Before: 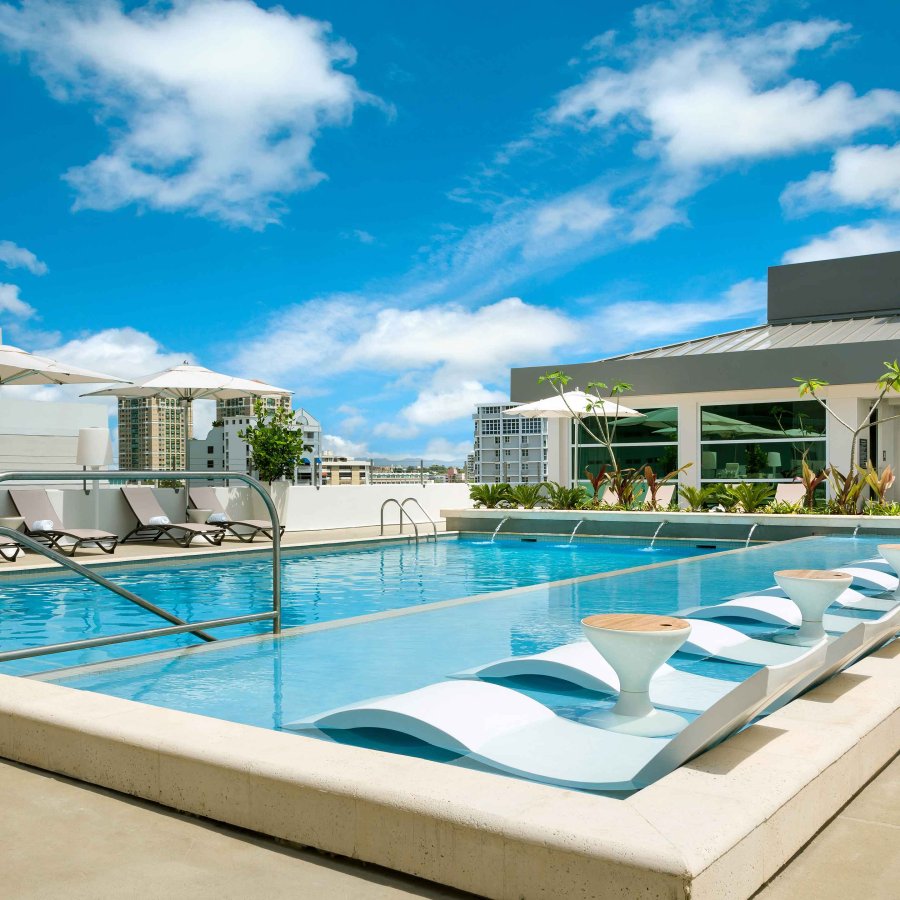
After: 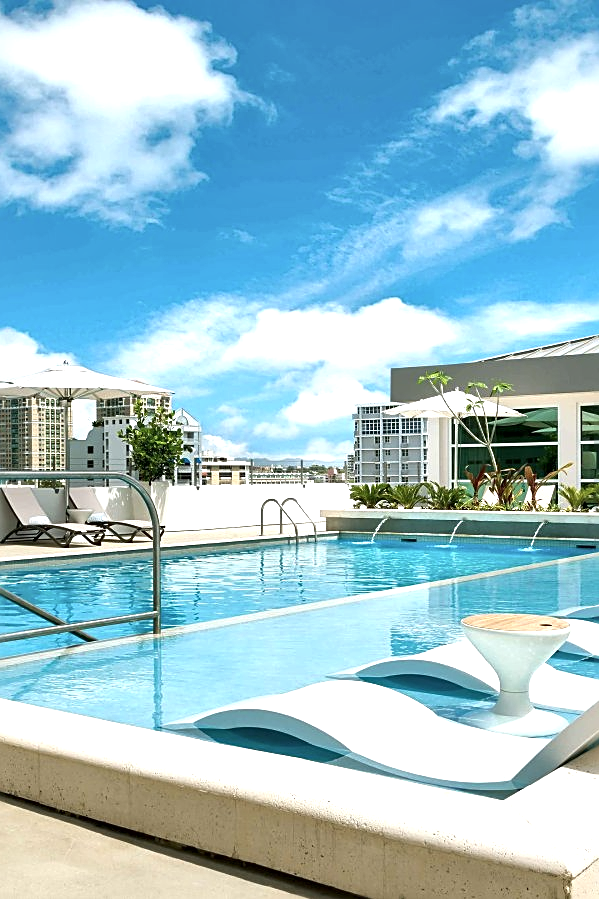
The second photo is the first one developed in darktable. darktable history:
local contrast: mode bilateral grid, contrast 25, coarseness 60, detail 151%, midtone range 0.2
exposure: exposure 0.515 EV, compensate highlight preservation false
sharpen: on, module defaults
contrast brightness saturation: saturation -0.17
crop and rotate: left 13.342%, right 19.991%
